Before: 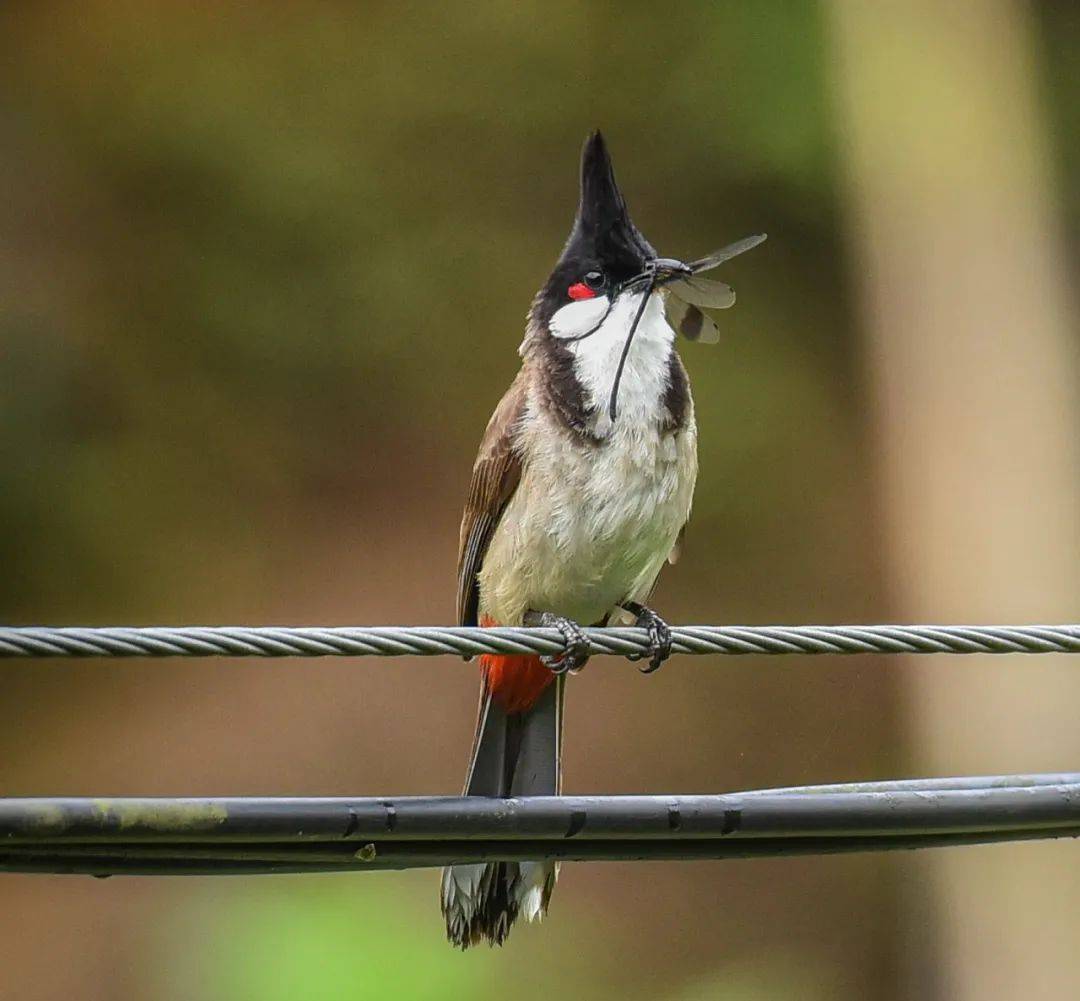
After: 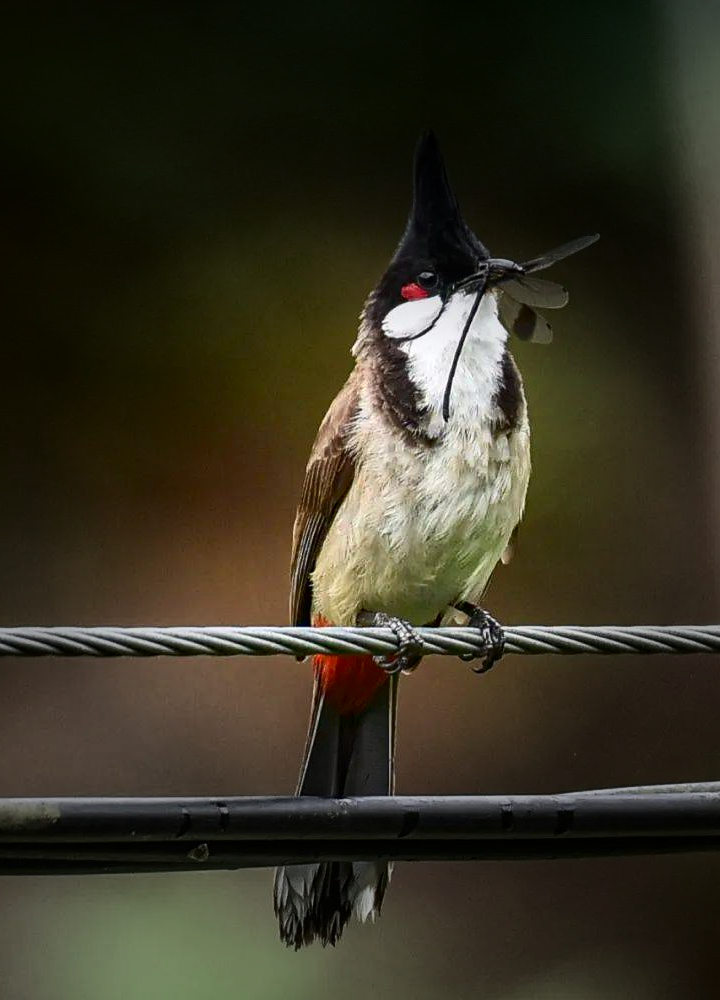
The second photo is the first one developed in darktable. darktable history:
contrast brightness saturation: contrast 0.22
vignetting: fall-off start 31.28%, fall-off radius 34.64%, brightness -0.575
haze removal: compatibility mode true, adaptive false
shadows and highlights: shadows -70, highlights 35, soften with gaussian
graduated density: density 2.02 EV, hardness 44%, rotation 0.374°, offset 8.21, hue 208.8°, saturation 97%
crop and rotate: left 15.546%, right 17.787%
